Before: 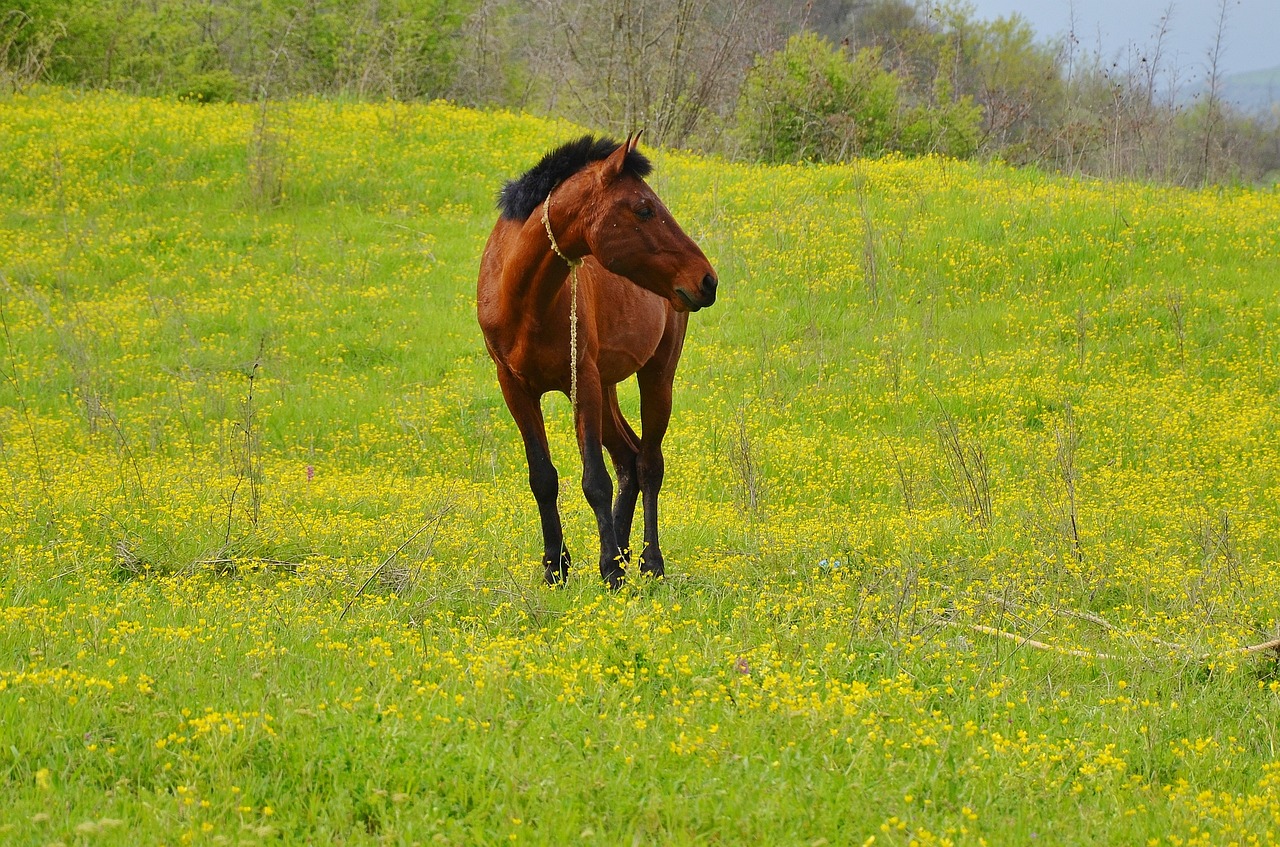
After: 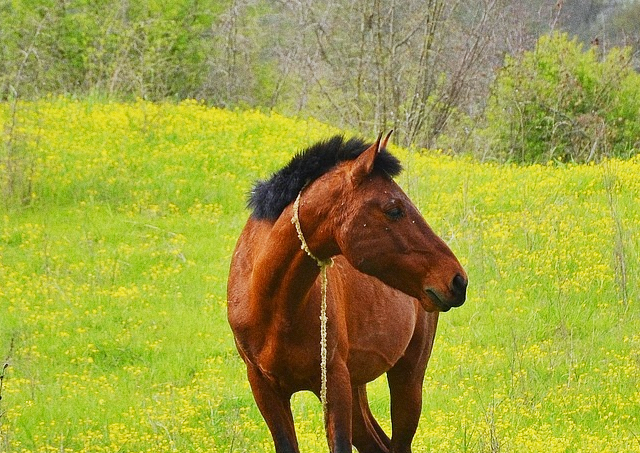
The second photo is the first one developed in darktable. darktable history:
crop: left 19.556%, right 30.401%, bottom 46.458%
white balance: red 0.976, blue 1.04
grain: on, module defaults
base curve: curves: ch0 [(0, 0) (0.088, 0.125) (0.176, 0.251) (0.354, 0.501) (0.613, 0.749) (1, 0.877)], preserve colors none
